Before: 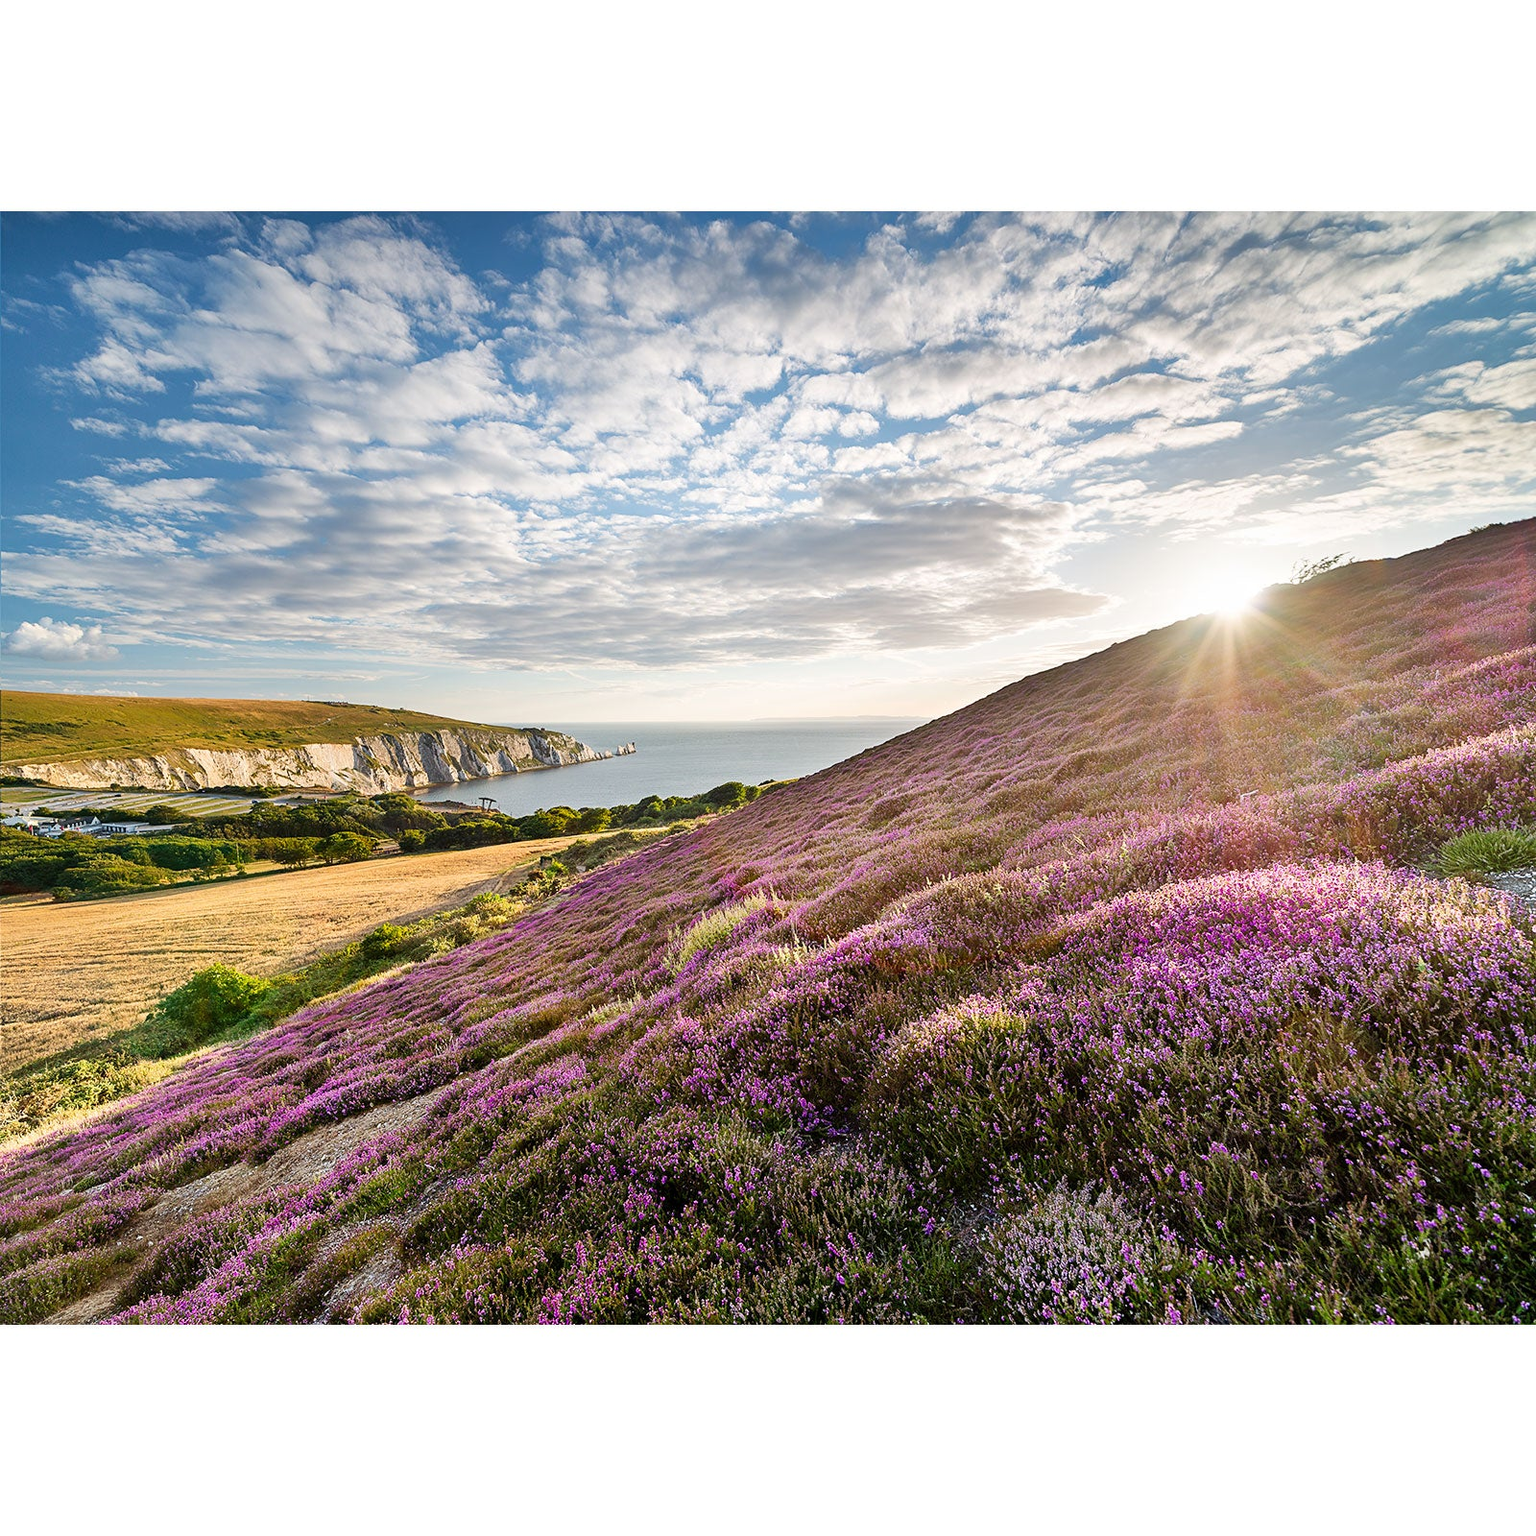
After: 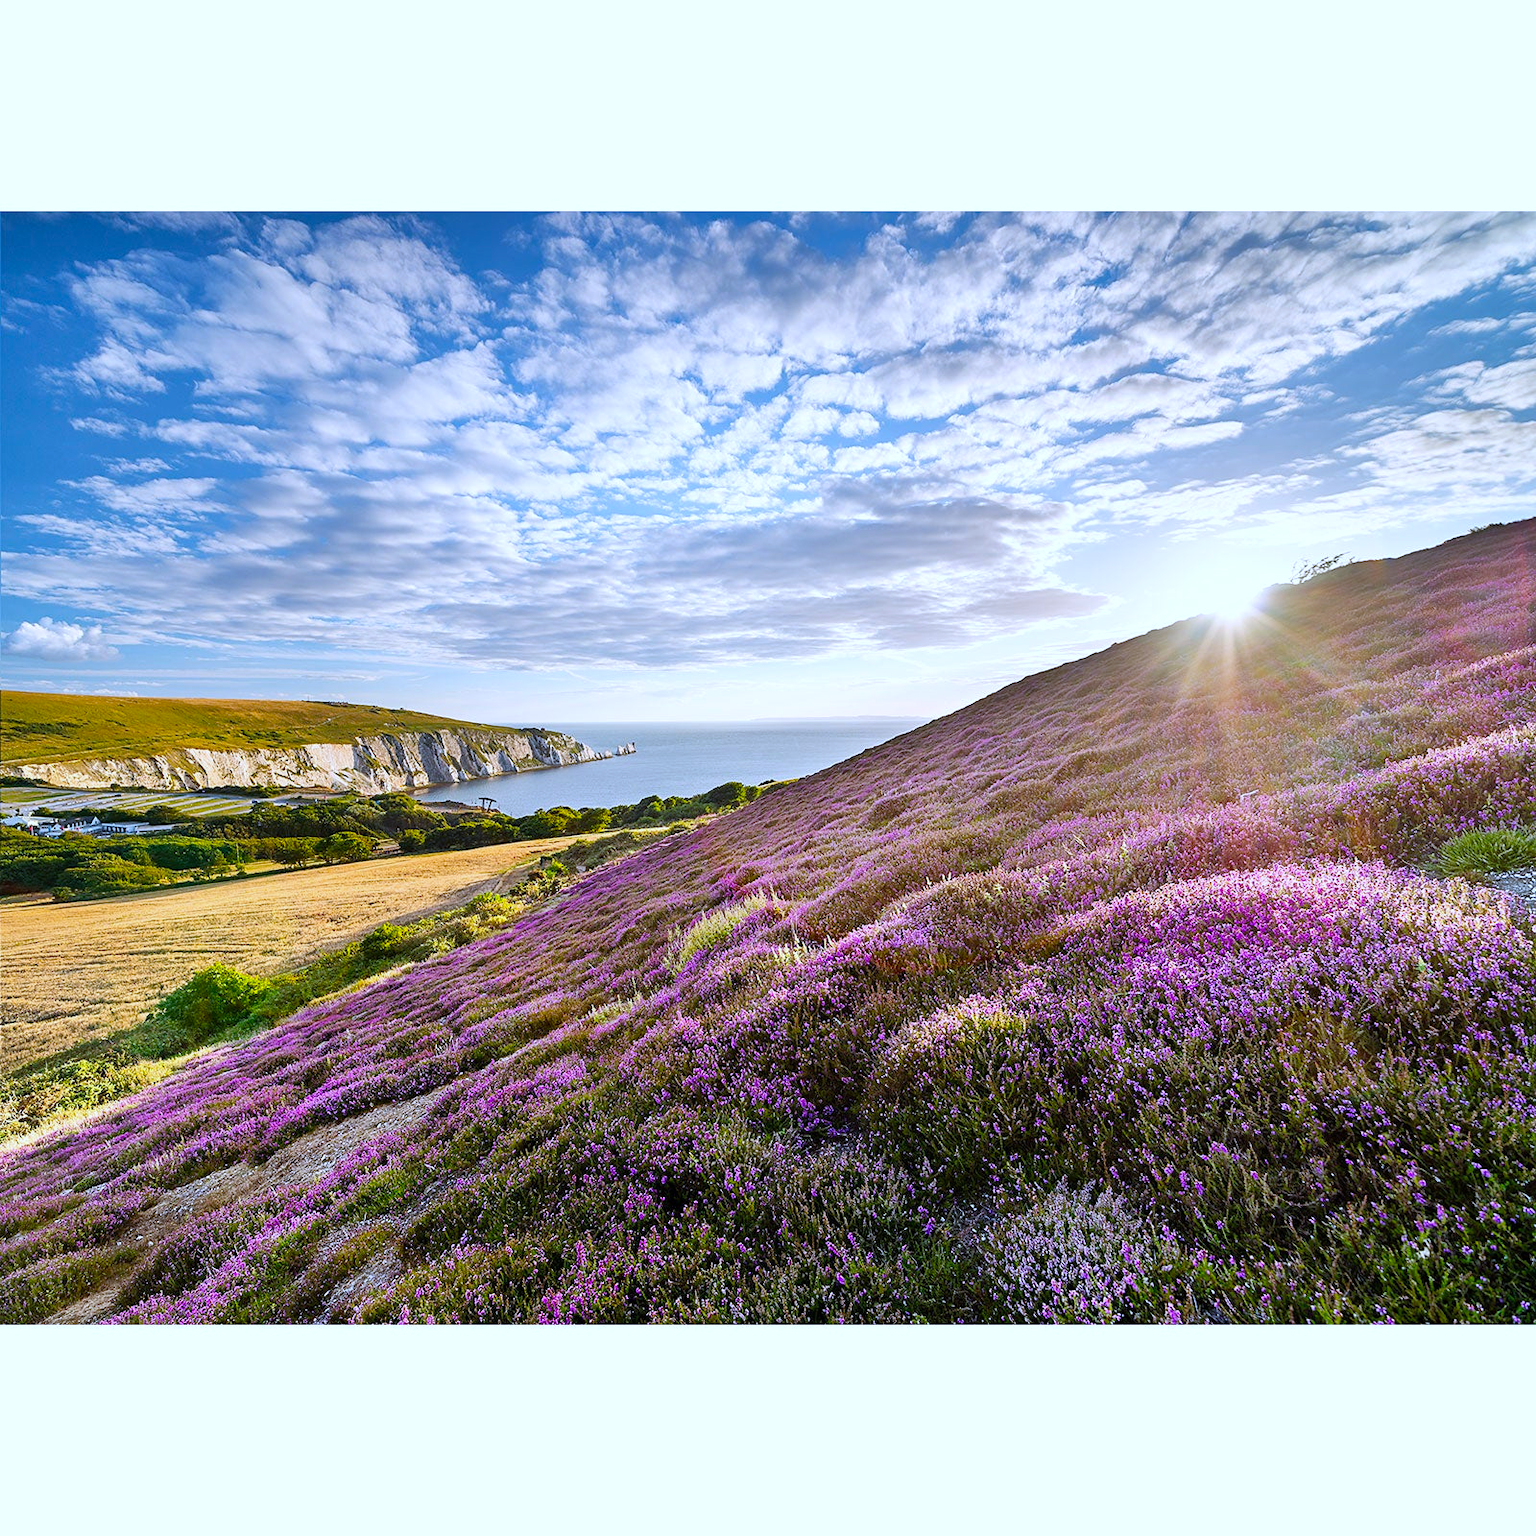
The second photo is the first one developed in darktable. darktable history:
white balance: red 0.948, green 1.02, blue 1.176
color balance: output saturation 120%
